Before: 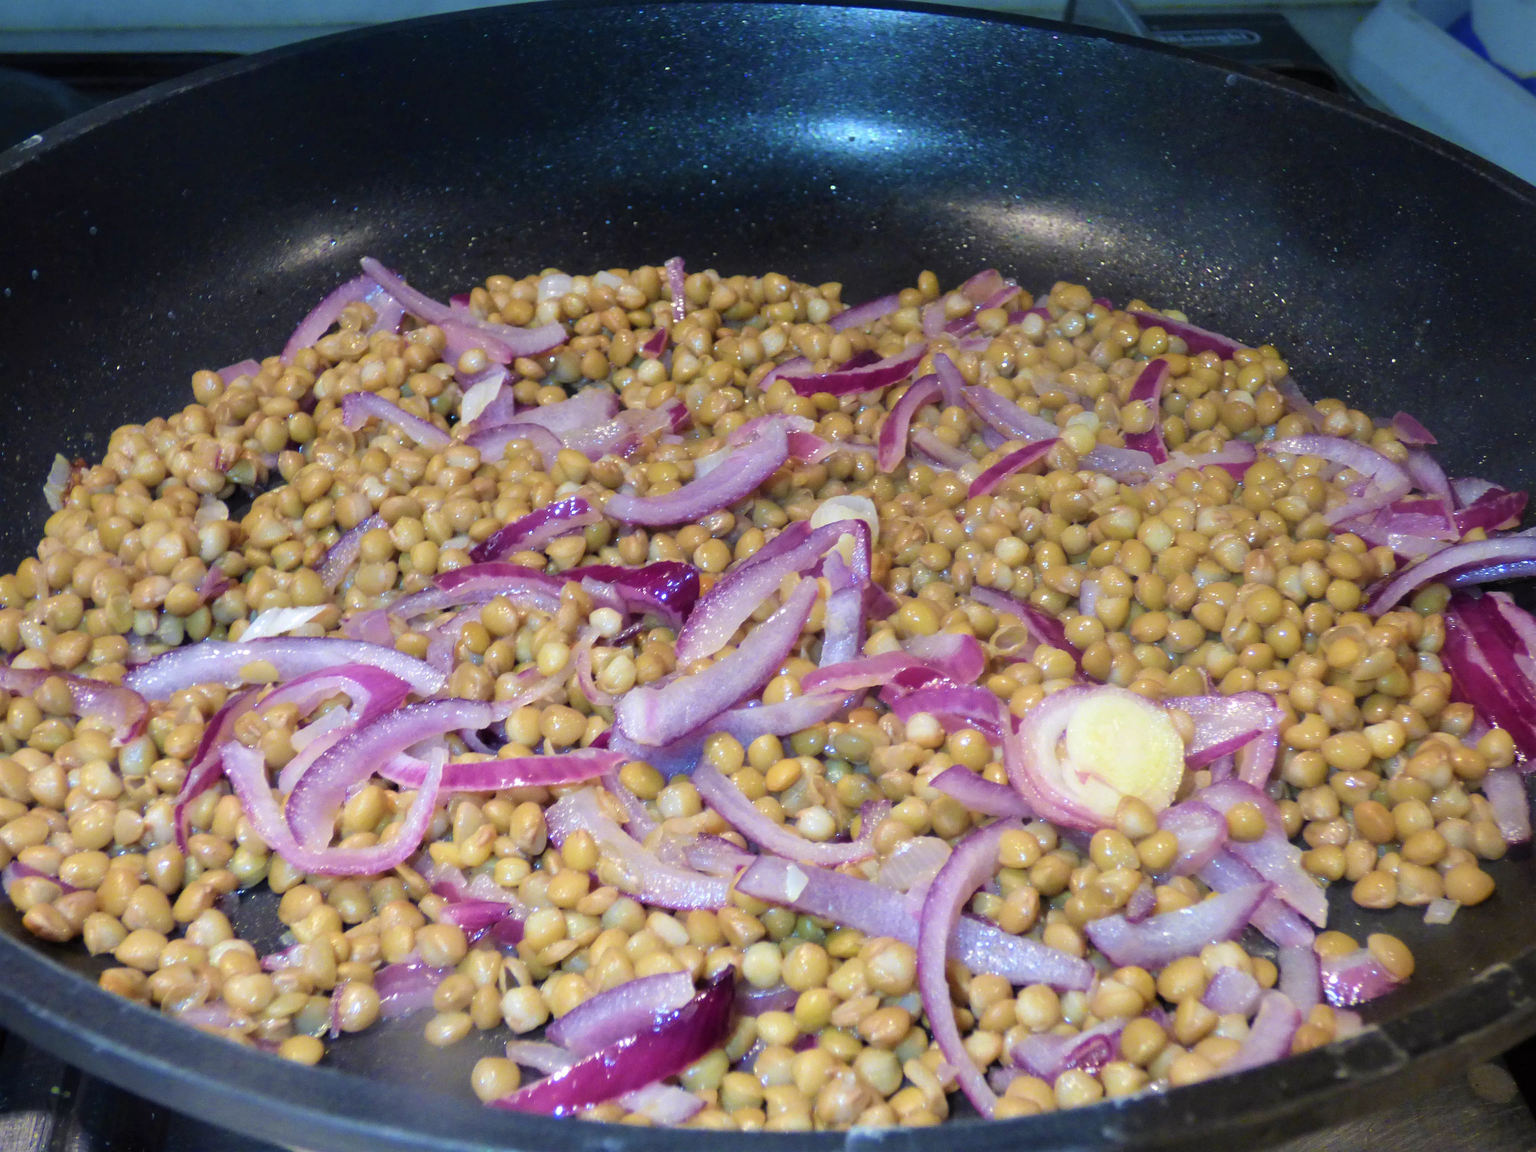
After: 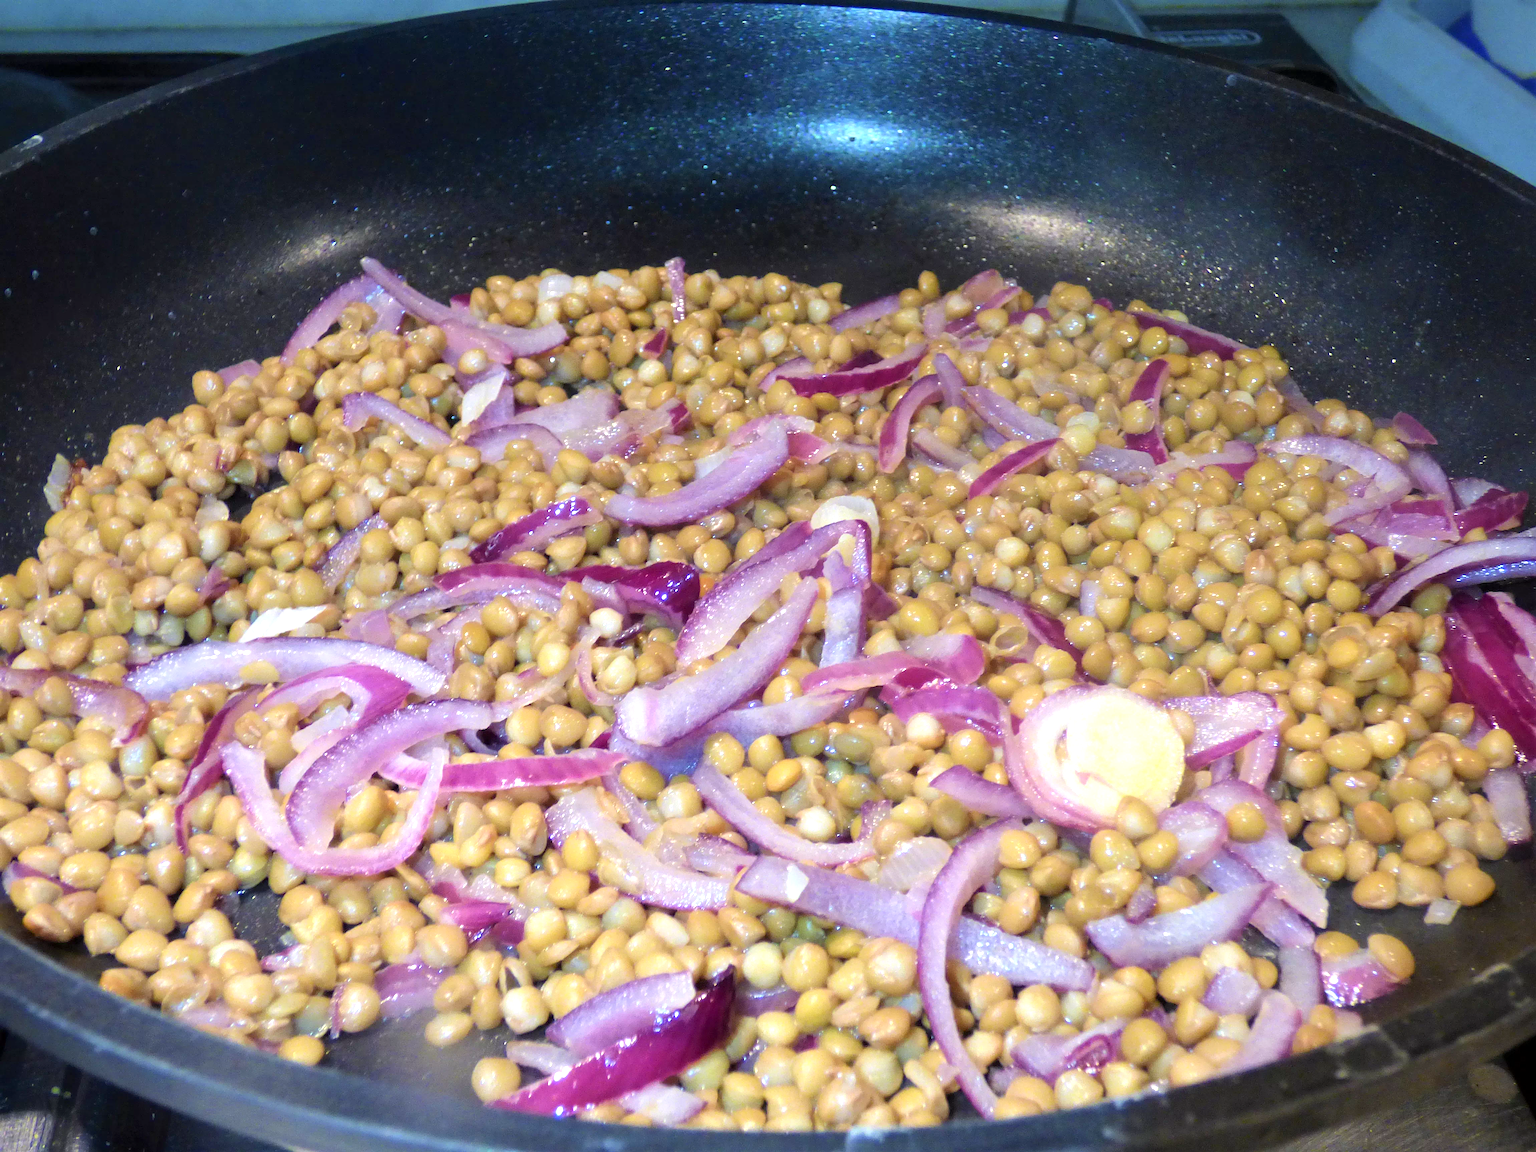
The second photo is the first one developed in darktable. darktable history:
sharpen: amount 0.212
exposure: black level correction 0.001, exposure 0.499 EV, compensate exposure bias true, compensate highlight preservation false
